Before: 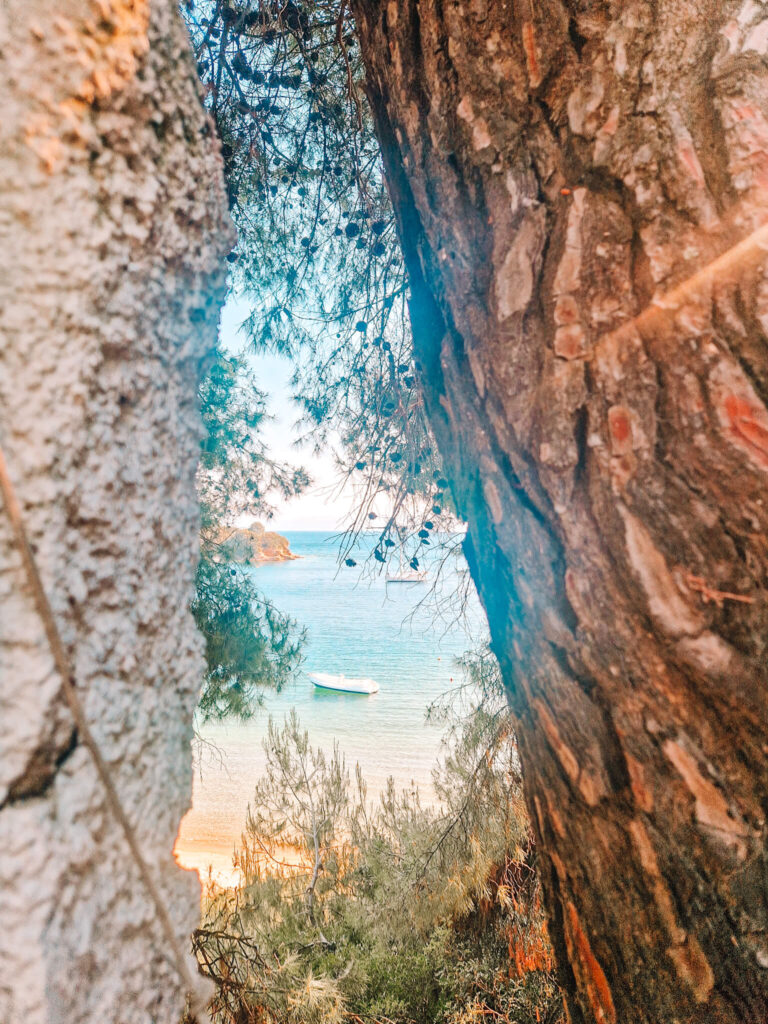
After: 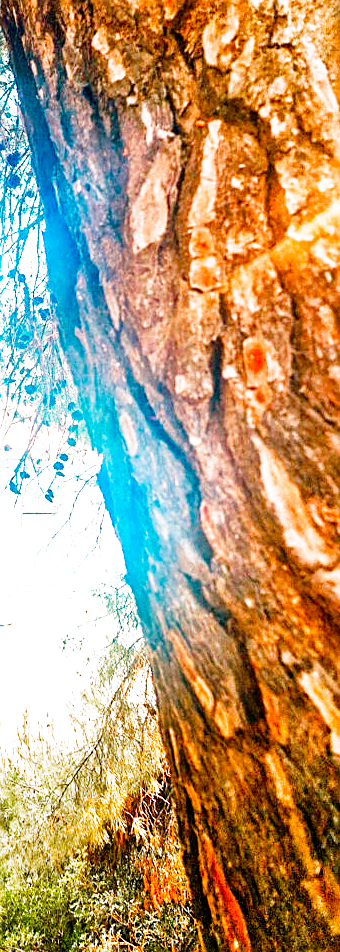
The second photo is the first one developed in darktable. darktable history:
color balance rgb: perceptual saturation grading › global saturation 35%, perceptual saturation grading › highlights -25%, perceptual saturation grading › shadows 50%
crop: left 47.628%, top 6.643%, right 7.874%
white balance: red 0.978, blue 0.999
filmic rgb: middle gray luminance 8.8%, black relative exposure -6.3 EV, white relative exposure 2.7 EV, threshold 6 EV, target black luminance 0%, hardness 4.74, latitude 73.47%, contrast 1.332, shadows ↔ highlights balance 10.13%, add noise in highlights 0, preserve chrominance no, color science v3 (2019), use custom middle-gray values true, iterations of high-quality reconstruction 0, contrast in highlights soft, enable highlight reconstruction true
sharpen: on, module defaults
